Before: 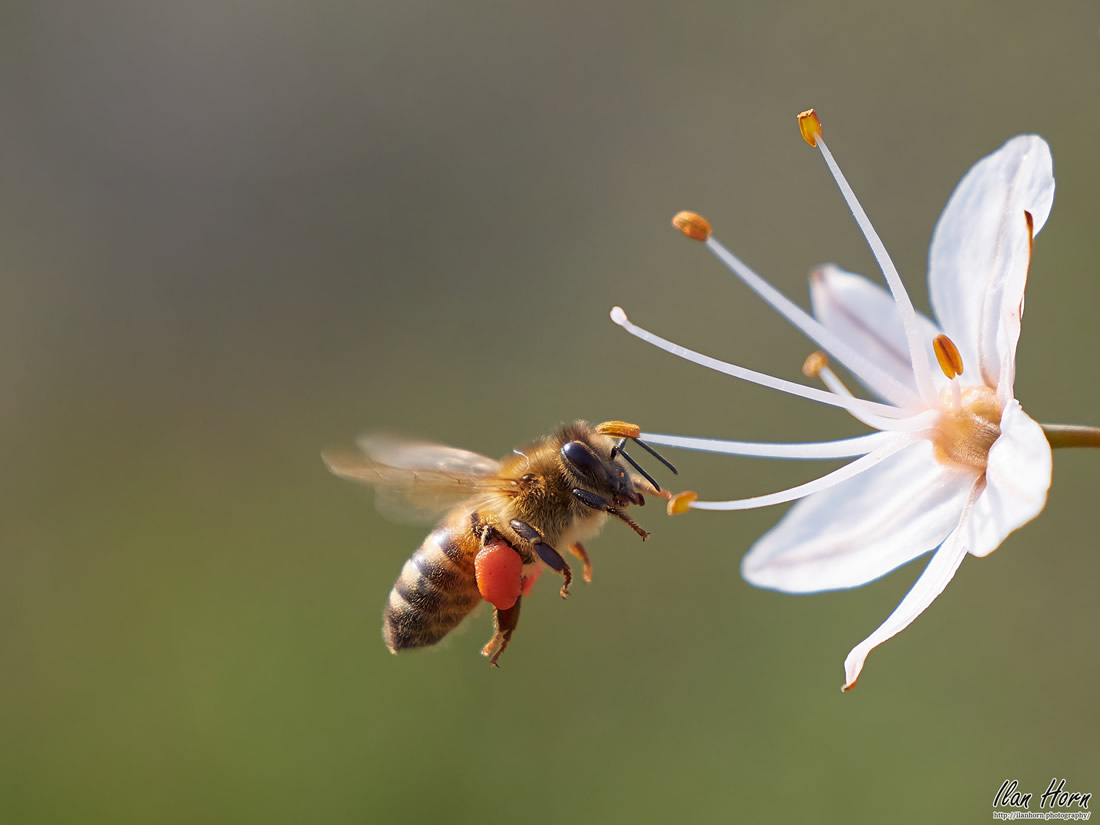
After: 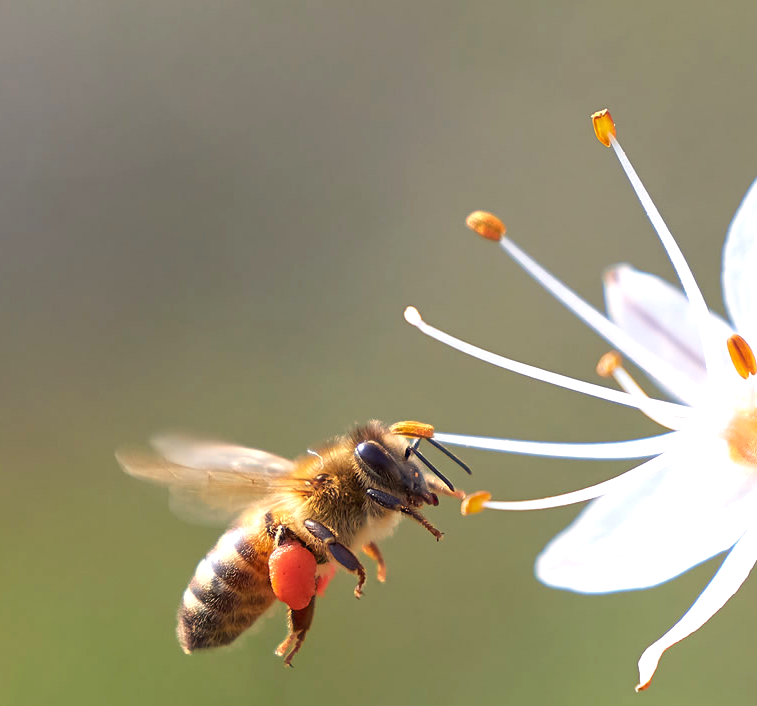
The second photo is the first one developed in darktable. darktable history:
crop: left 18.752%, right 12.361%, bottom 14.352%
exposure: exposure 0.633 EV, compensate exposure bias true, compensate highlight preservation false
